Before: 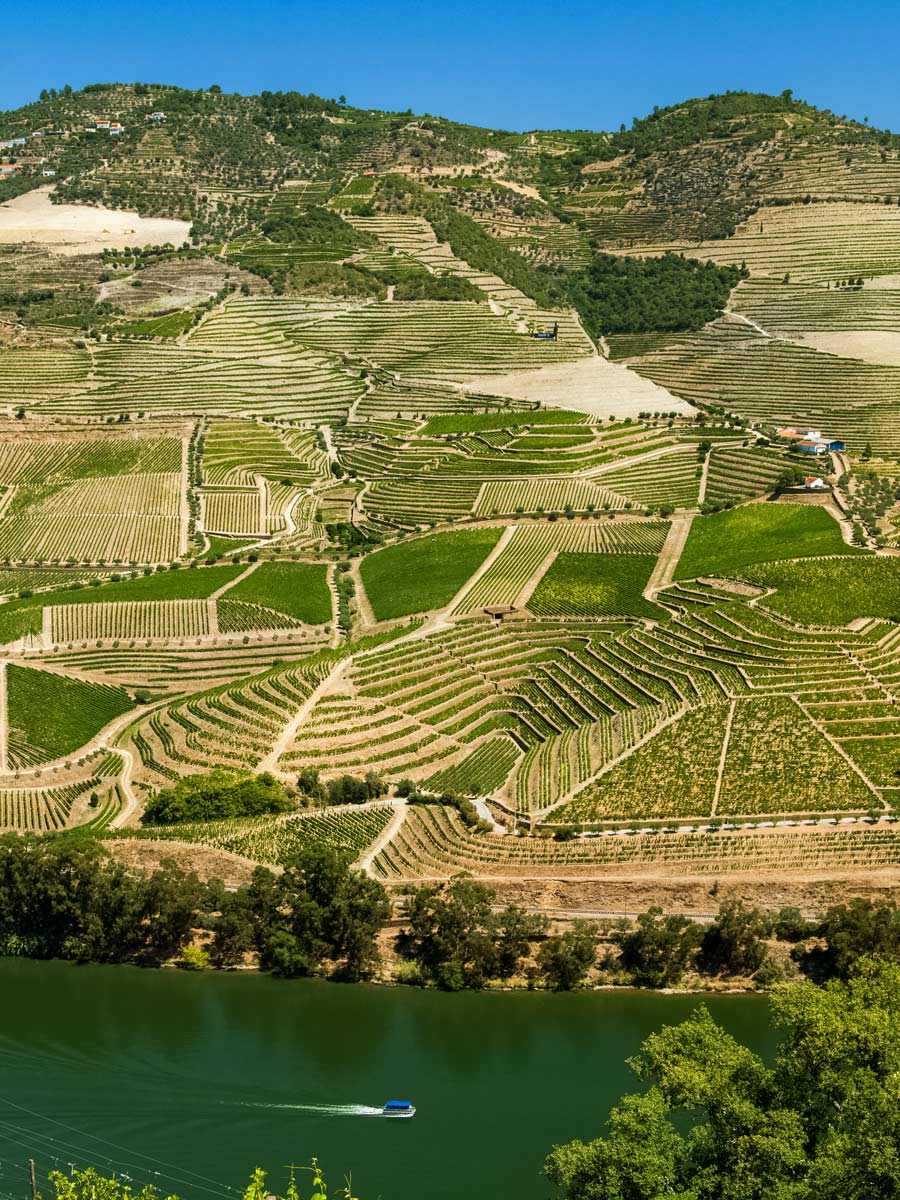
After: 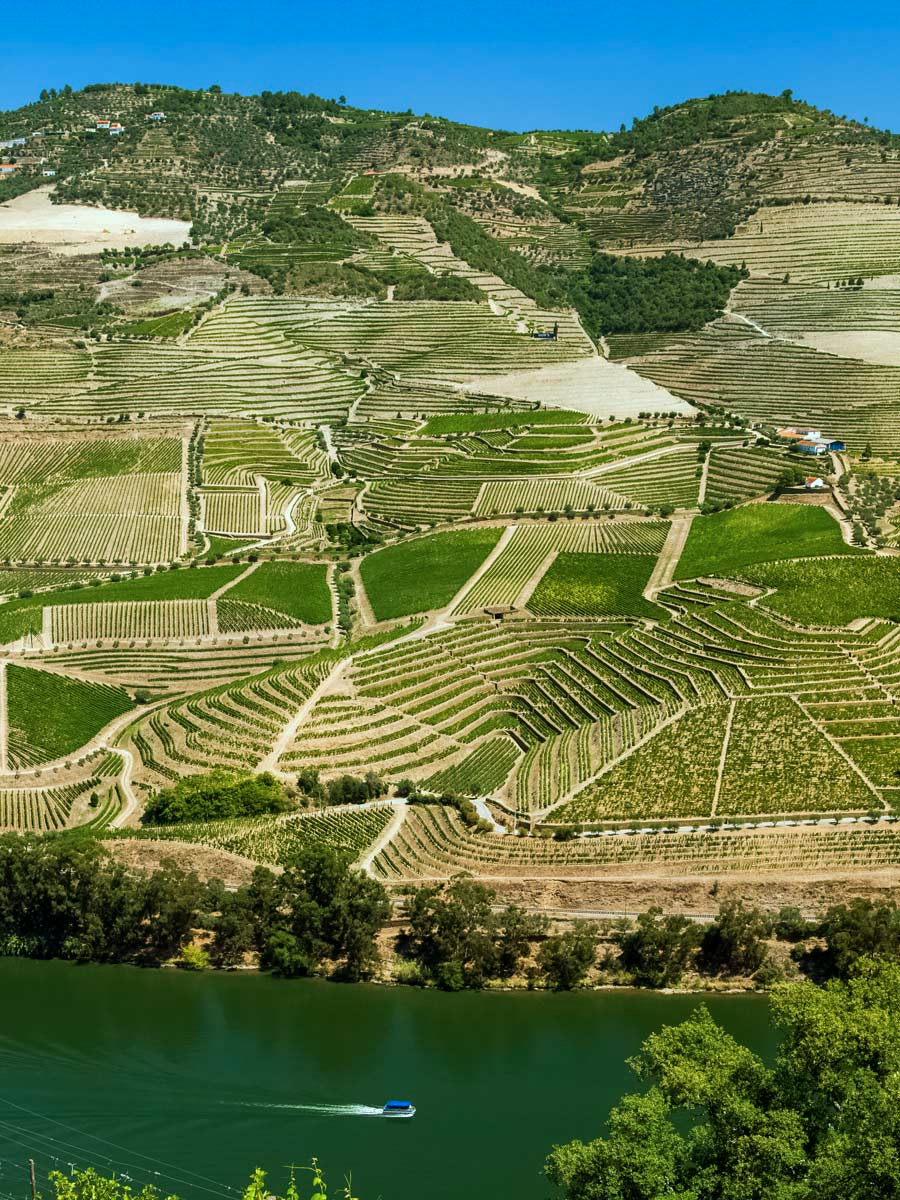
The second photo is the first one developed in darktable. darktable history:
color calibration: illuminant Planckian (black body), adaptation linear Bradford (ICC v4), x 0.365, y 0.366, temperature 4409.26 K
color correction: highlights b* -0.036, saturation 0.993
